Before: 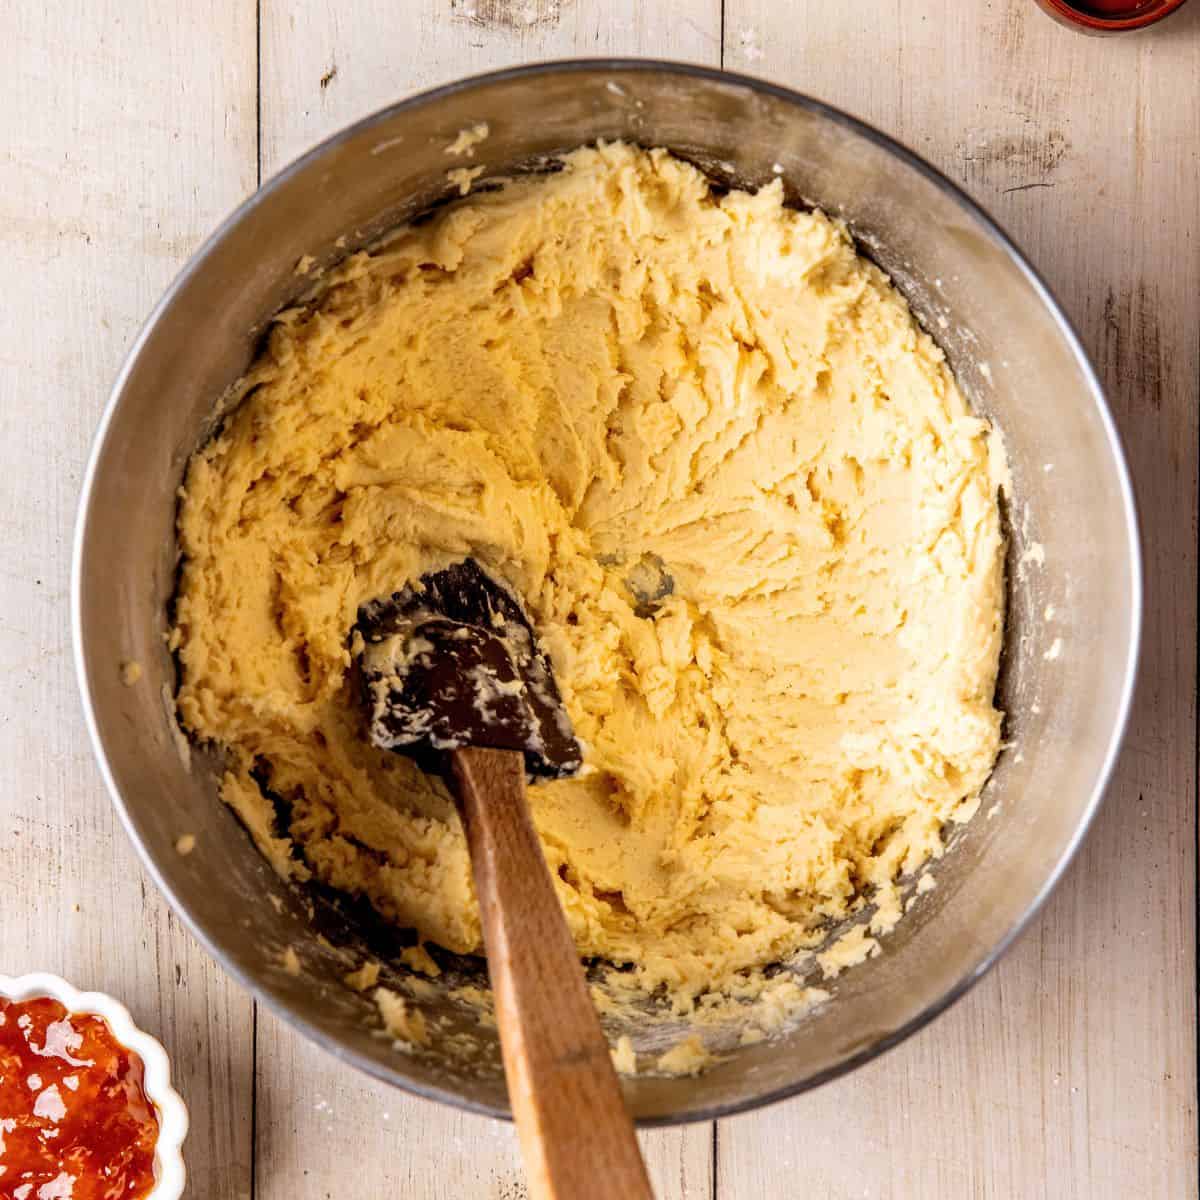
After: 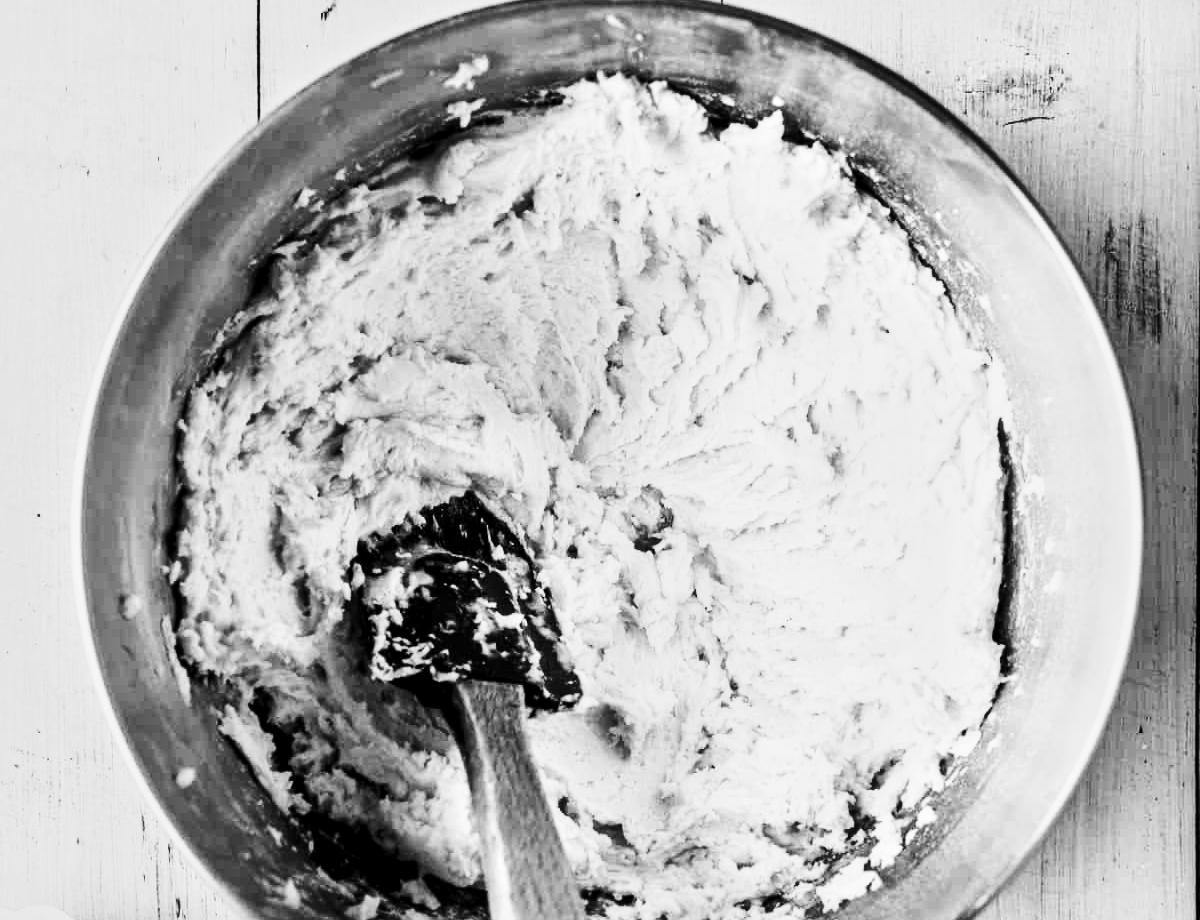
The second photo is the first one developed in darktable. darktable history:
contrast brightness saturation: contrast 0.28
crop: top 5.667%, bottom 17.637%
monochrome: a 26.22, b 42.67, size 0.8
base curve: curves: ch0 [(0, 0) (0.028, 0.03) (0.121, 0.232) (0.46, 0.748) (0.859, 0.968) (1, 1)], preserve colors none
levels: levels [0, 0.478, 1]
local contrast: mode bilateral grid, contrast 20, coarseness 50, detail 132%, midtone range 0.2
shadows and highlights: shadows 25, highlights -48, soften with gaussian
